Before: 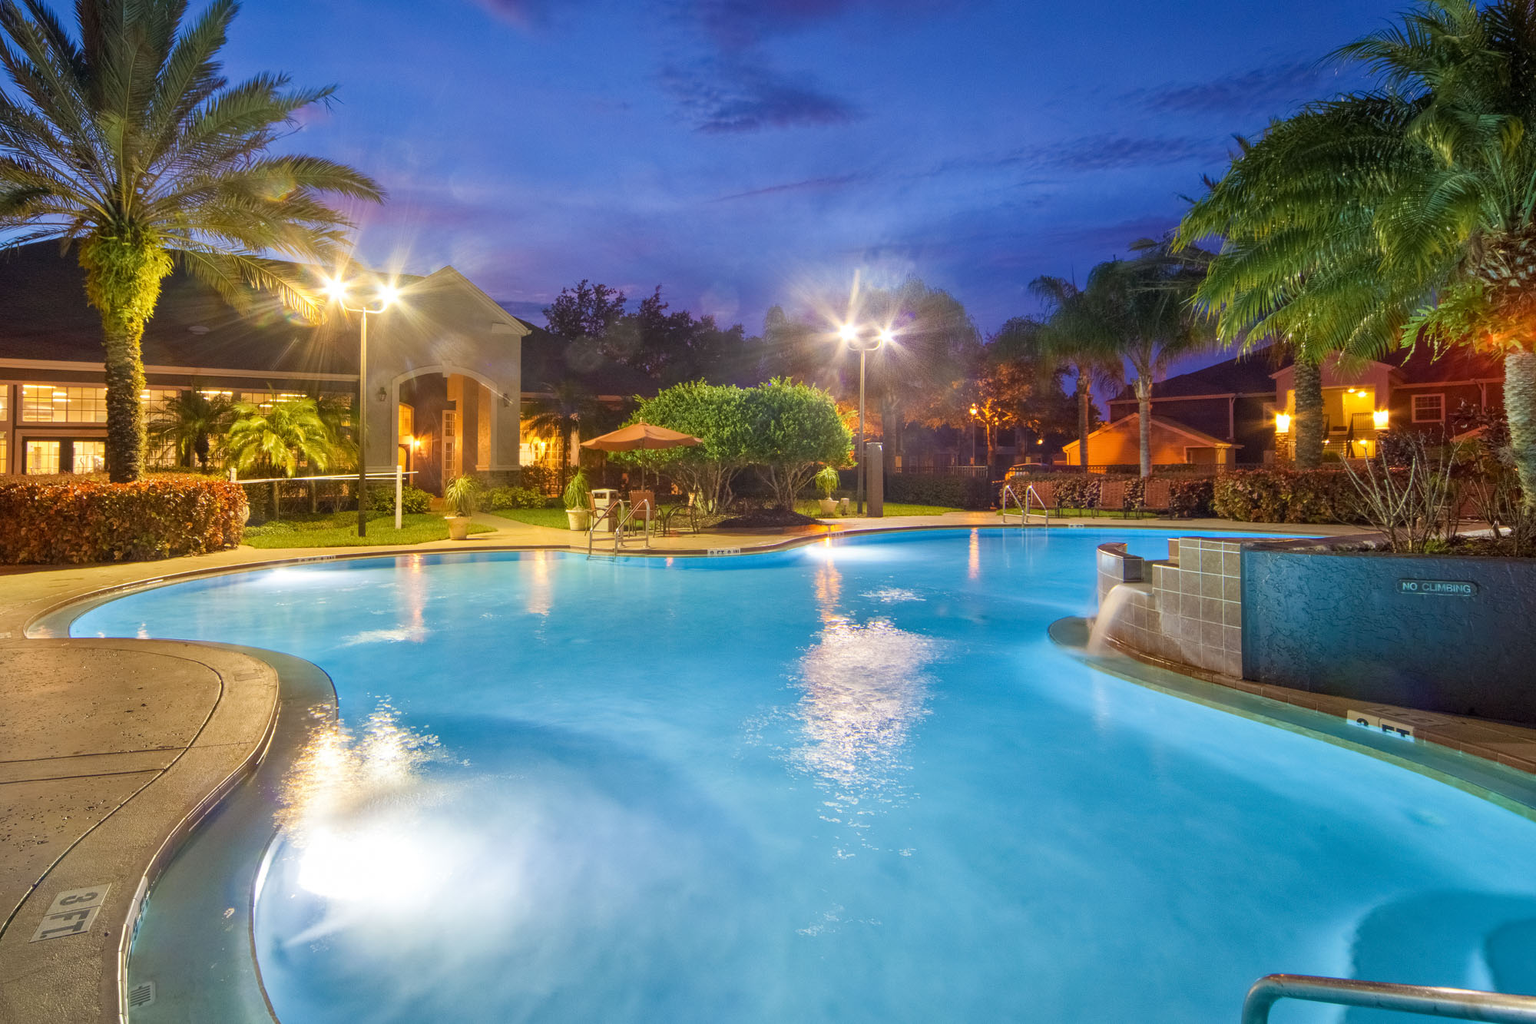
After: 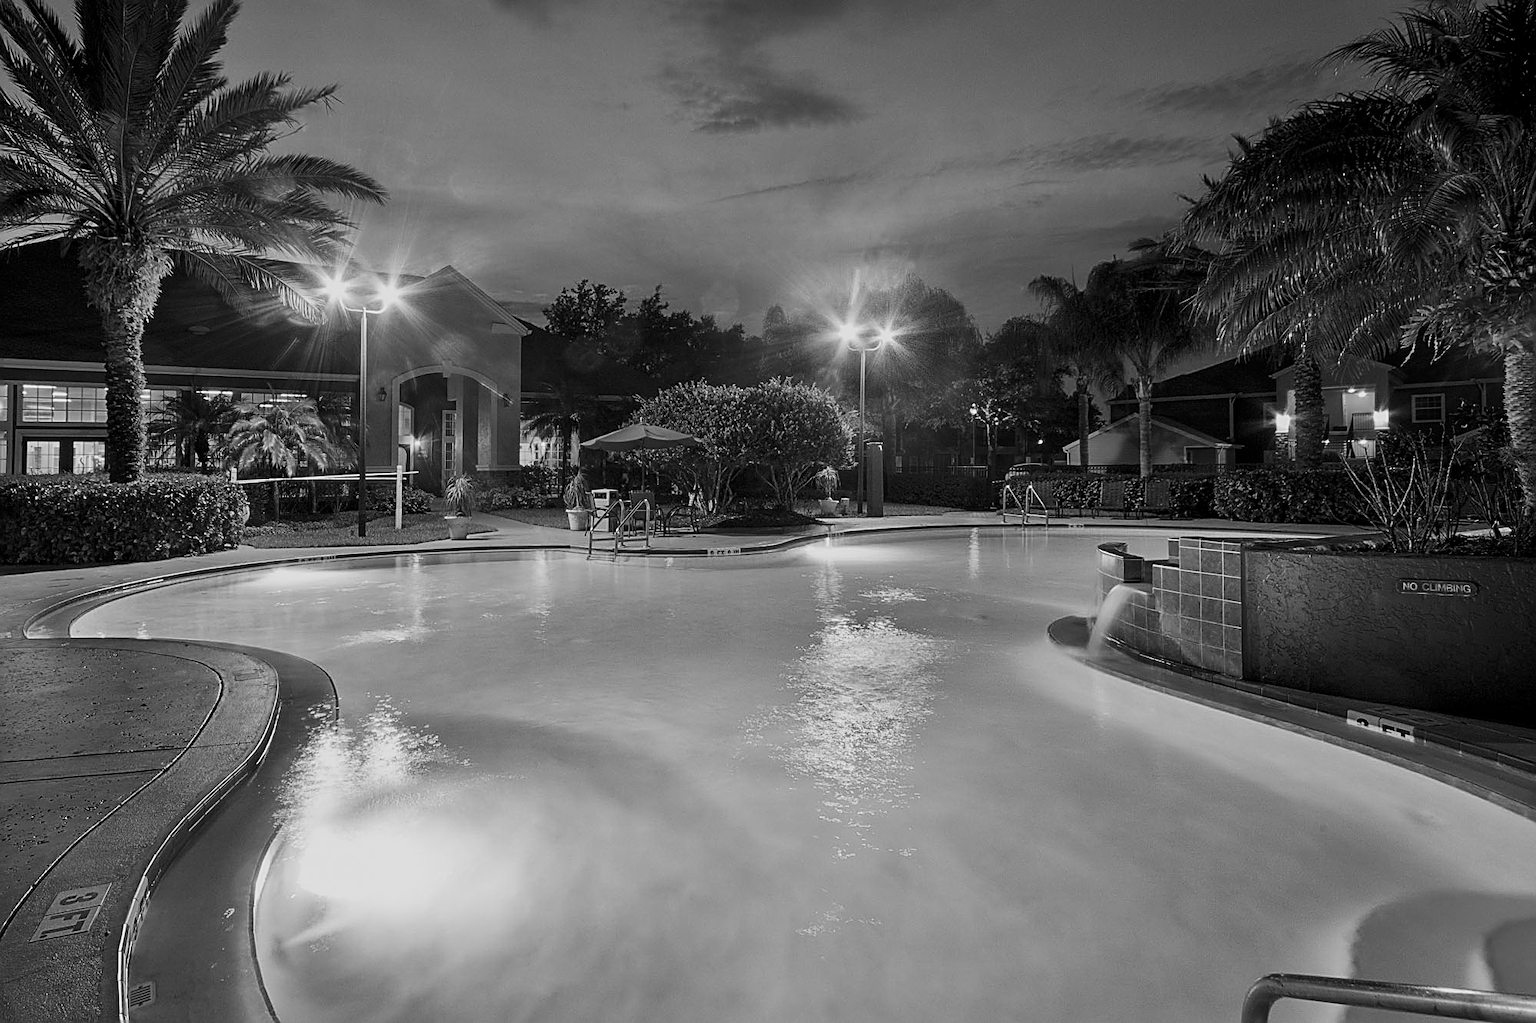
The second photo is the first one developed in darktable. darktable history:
exposure: black level correction 0.009, exposure -0.635 EV, compensate highlight preservation false
sharpen: amount 0.905
contrast brightness saturation: contrast 0.224
color calibration: output gray [0.23, 0.37, 0.4, 0], illuminant custom, x 0.347, y 0.365, temperature 4911.64 K
